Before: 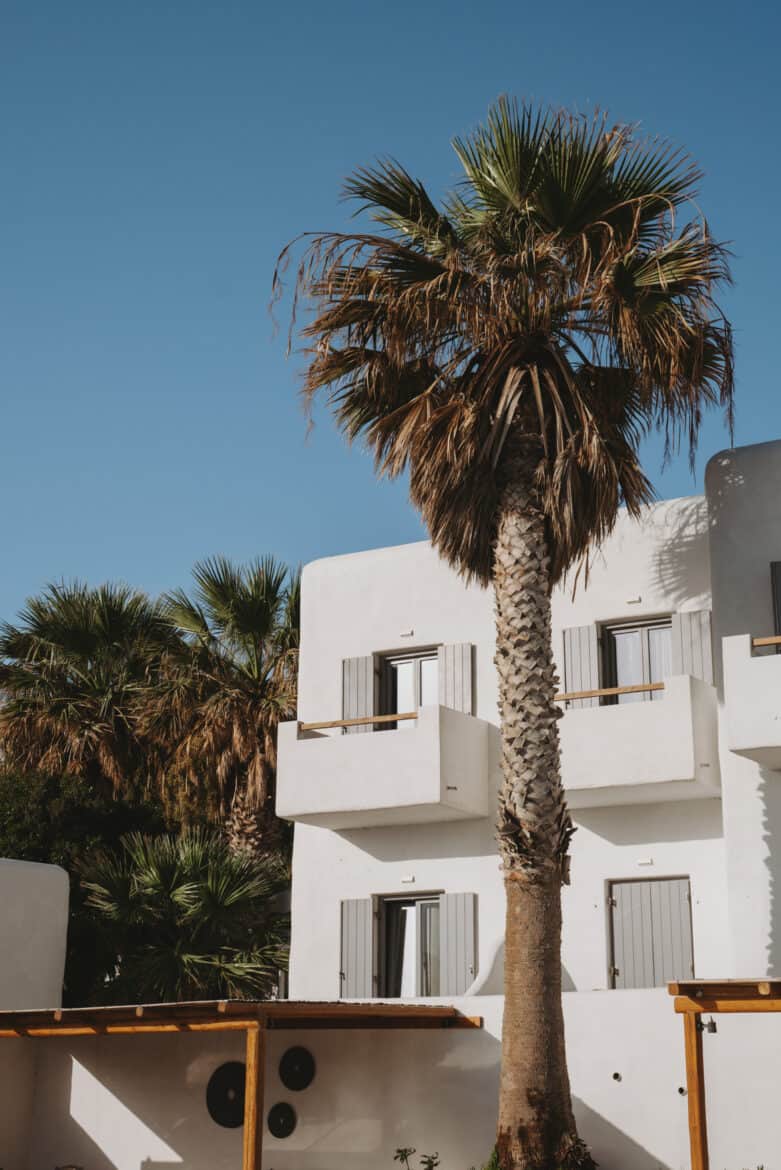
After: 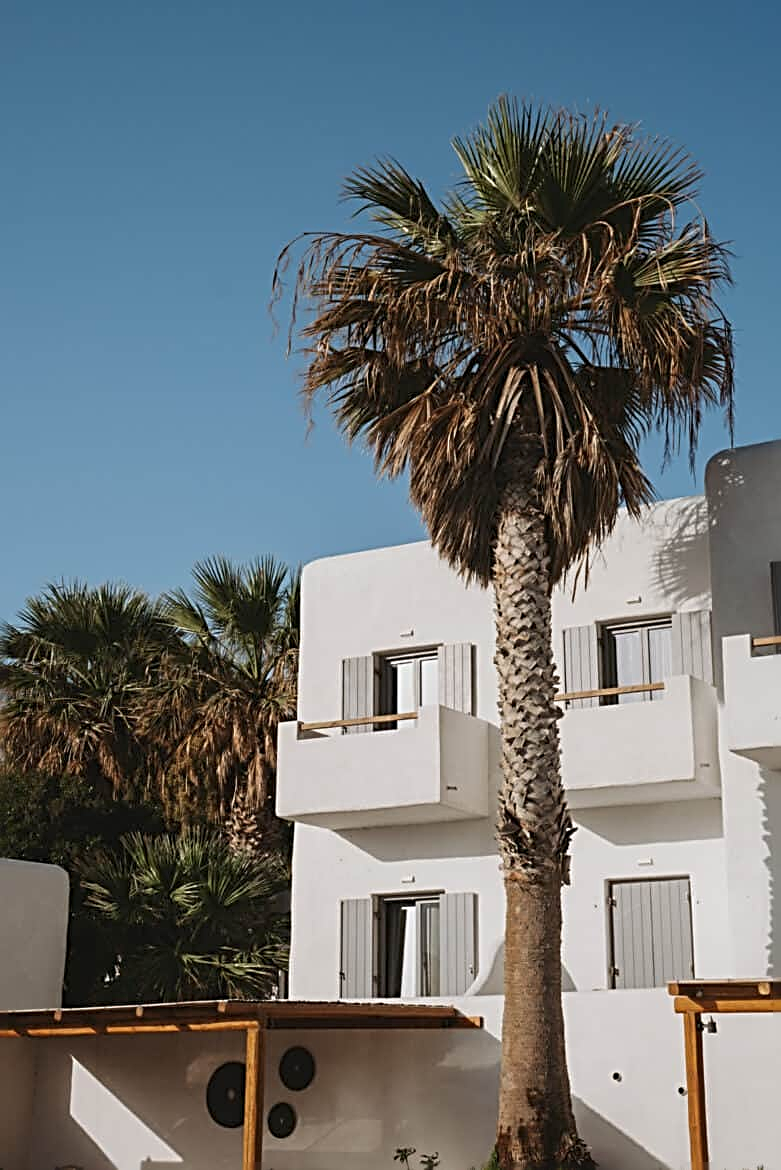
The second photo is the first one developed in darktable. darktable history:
sharpen: radius 3.021, amount 0.755
